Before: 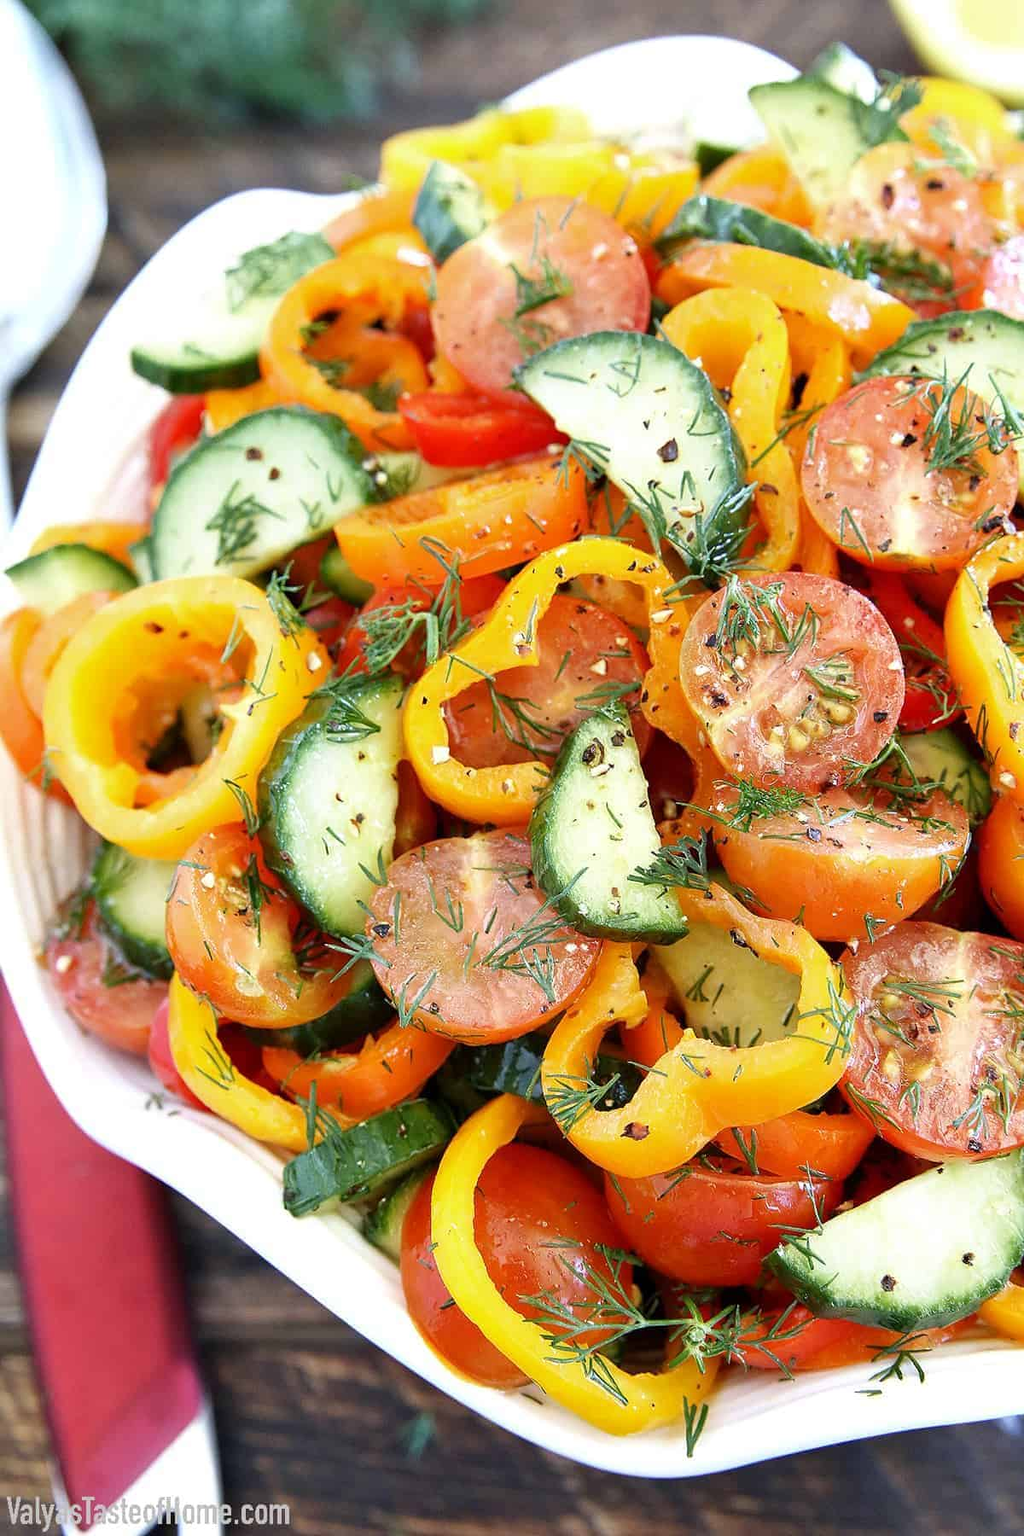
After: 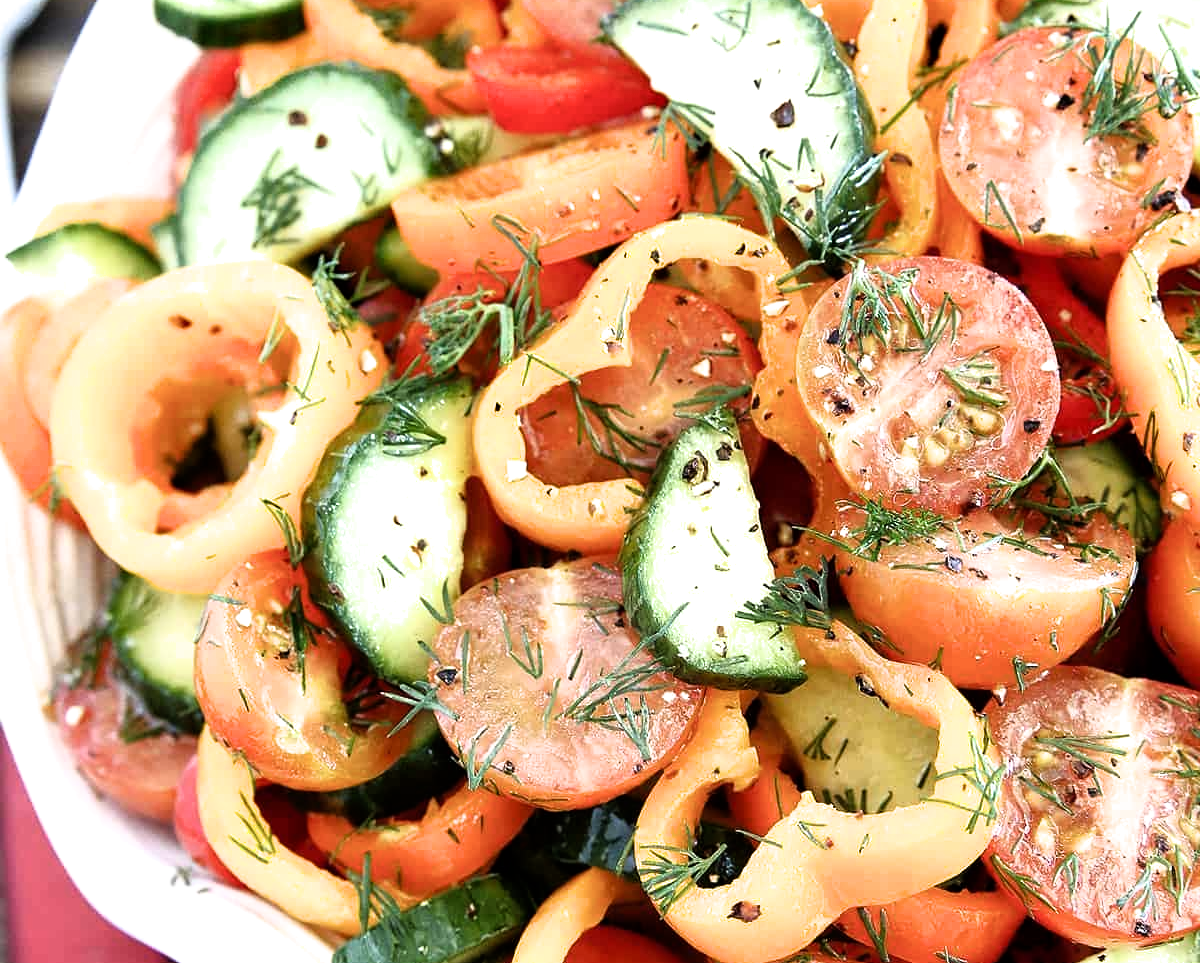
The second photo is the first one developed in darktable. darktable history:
crop and rotate: top 23.043%, bottom 23.437%
filmic rgb: white relative exposure 2.2 EV, hardness 6.97
